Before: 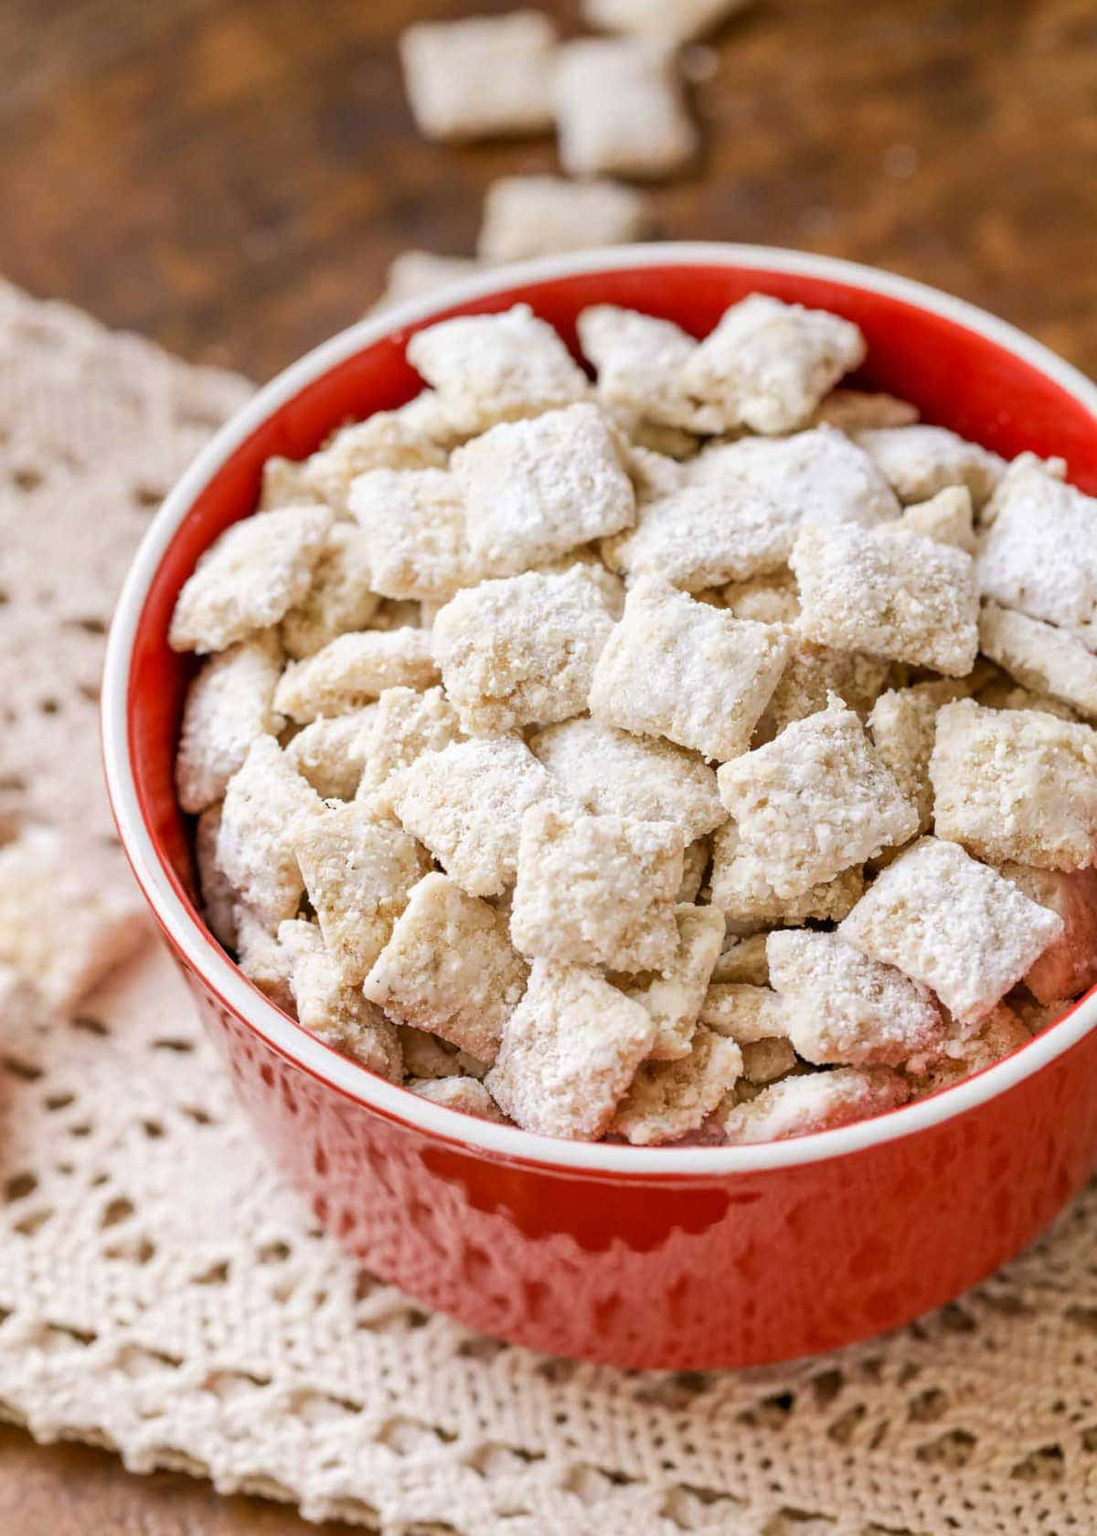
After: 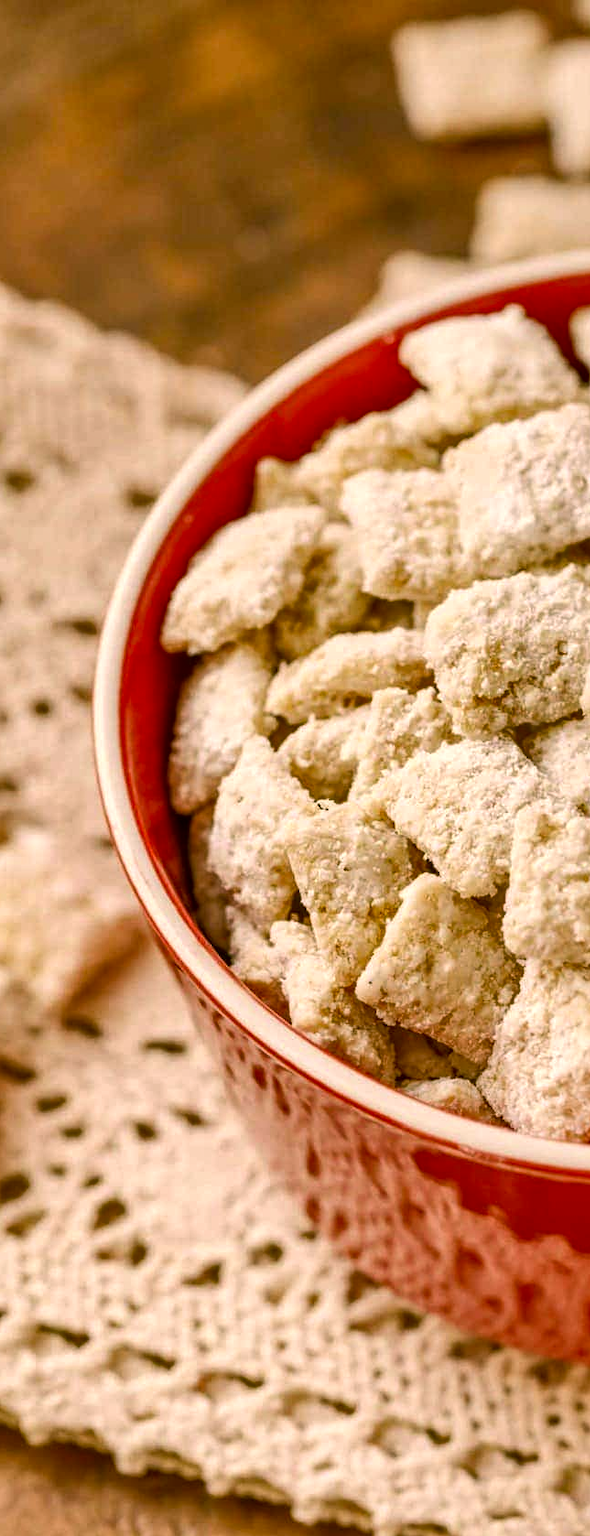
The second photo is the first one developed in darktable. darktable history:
color correction: highlights a* 8.83, highlights b* 15.42, shadows a* -0.337, shadows b* 25.85
crop: left 0.823%, right 45.401%, bottom 0.088%
shadows and highlights: soften with gaussian
local contrast: on, module defaults
